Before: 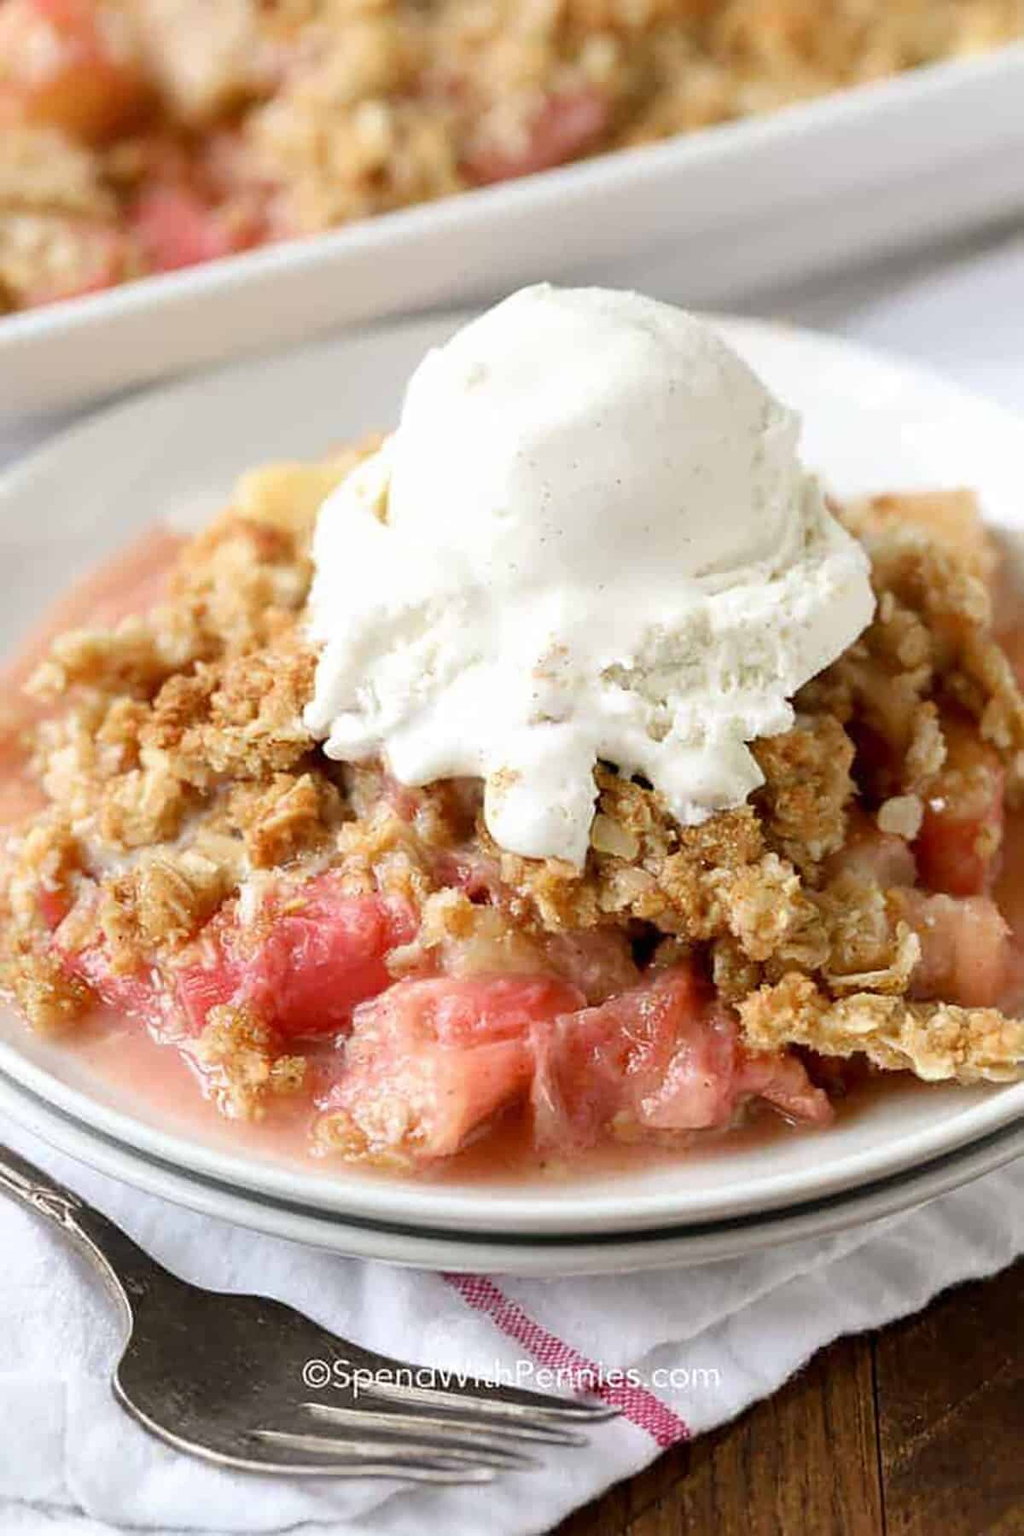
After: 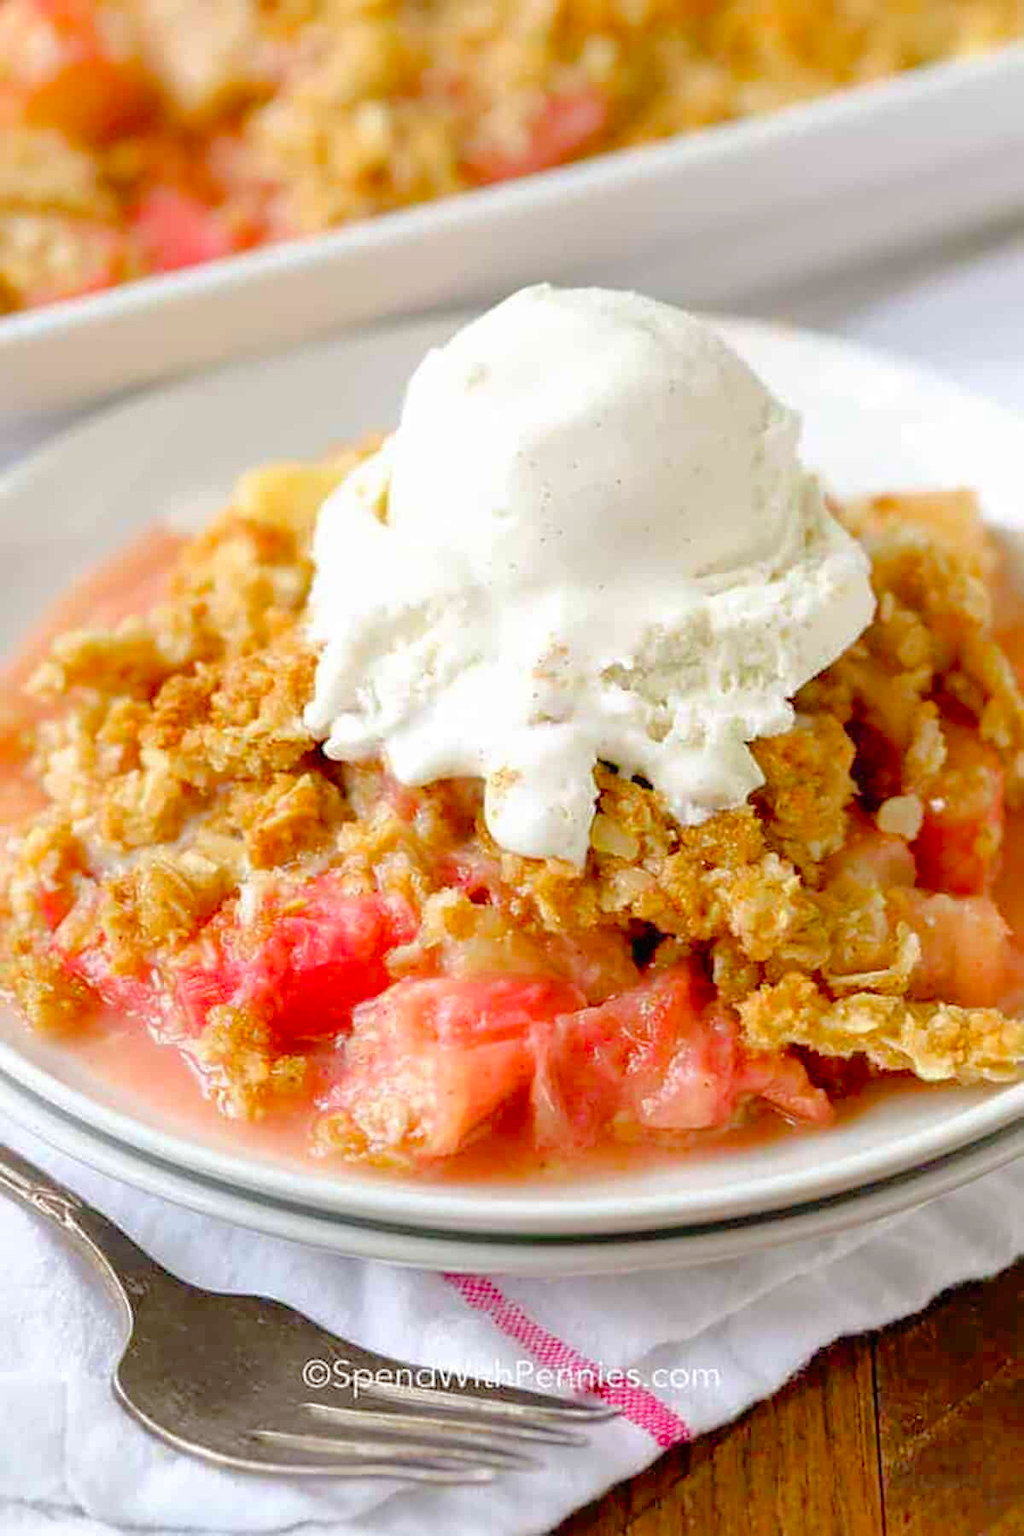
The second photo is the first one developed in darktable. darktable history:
tone curve: curves: ch0 [(0, 0) (0.004, 0.008) (0.077, 0.156) (0.169, 0.29) (0.774, 0.774) (1, 1)], color space Lab, linked channels, preserve colors none
color balance rgb: perceptual saturation grading › global saturation 30%, global vibrance 20%
